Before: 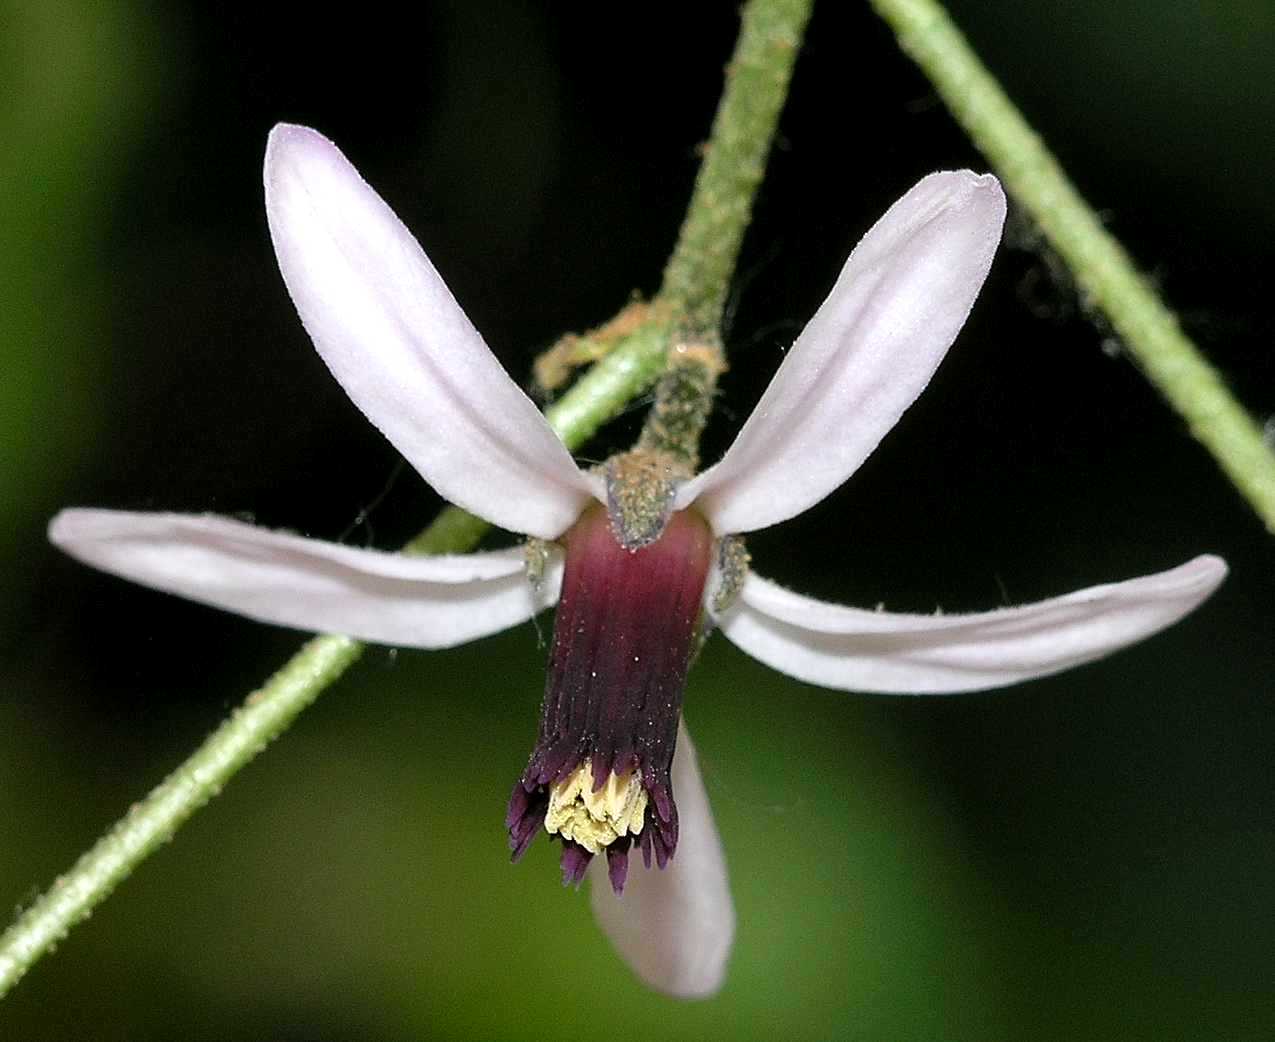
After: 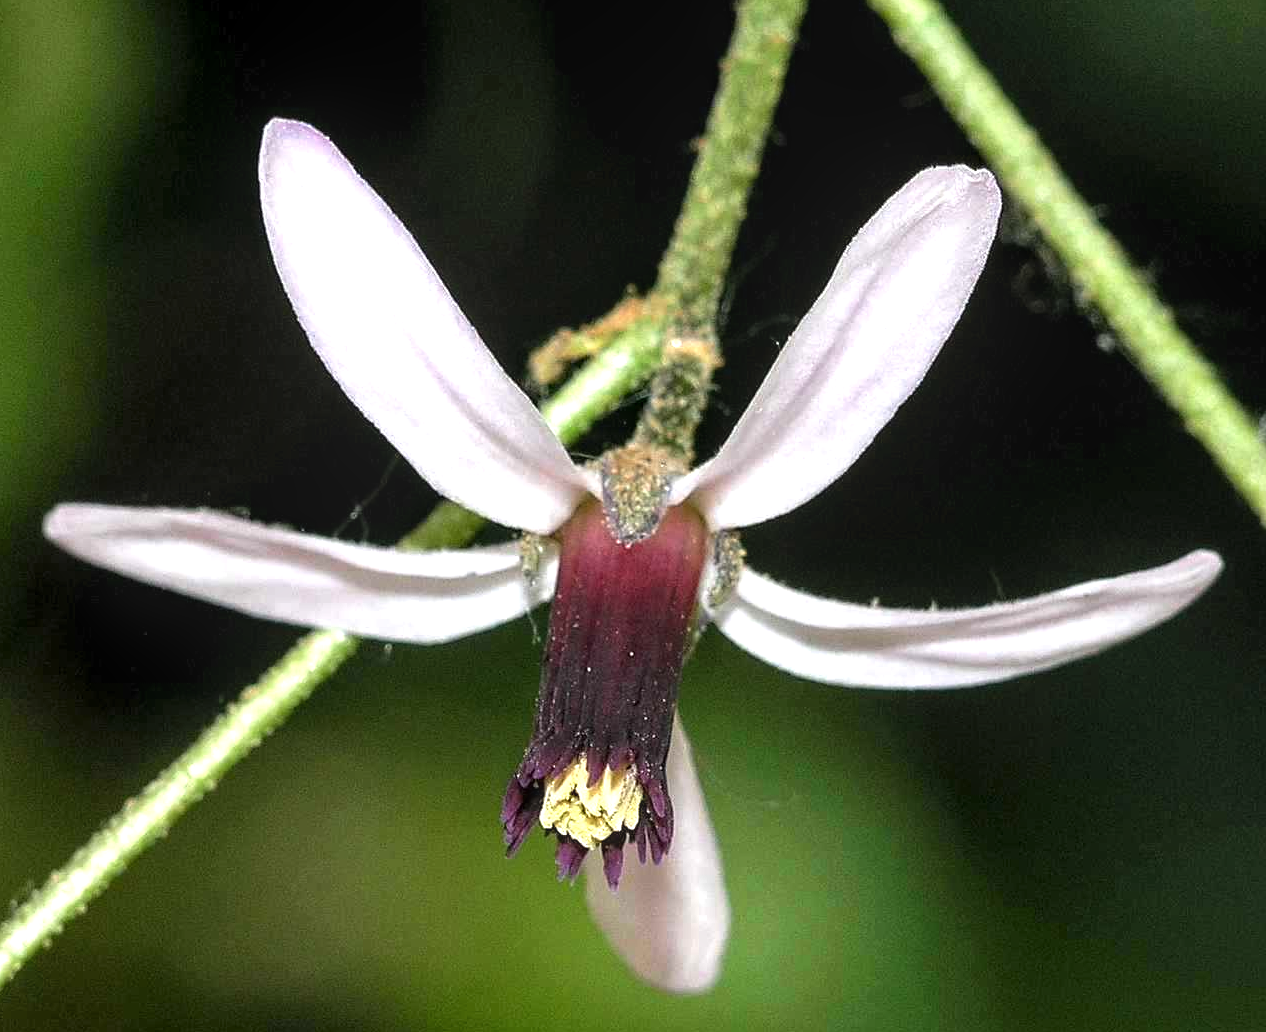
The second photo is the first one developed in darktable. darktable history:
local contrast: on, module defaults
crop: left 0.443%, top 0.511%, right 0.188%, bottom 0.401%
base curve: curves: ch0 [(0, 0) (0.303, 0.277) (1, 1)], preserve colors none
exposure: black level correction 0, exposure 0.698 EV, compensate highlight preservation false
